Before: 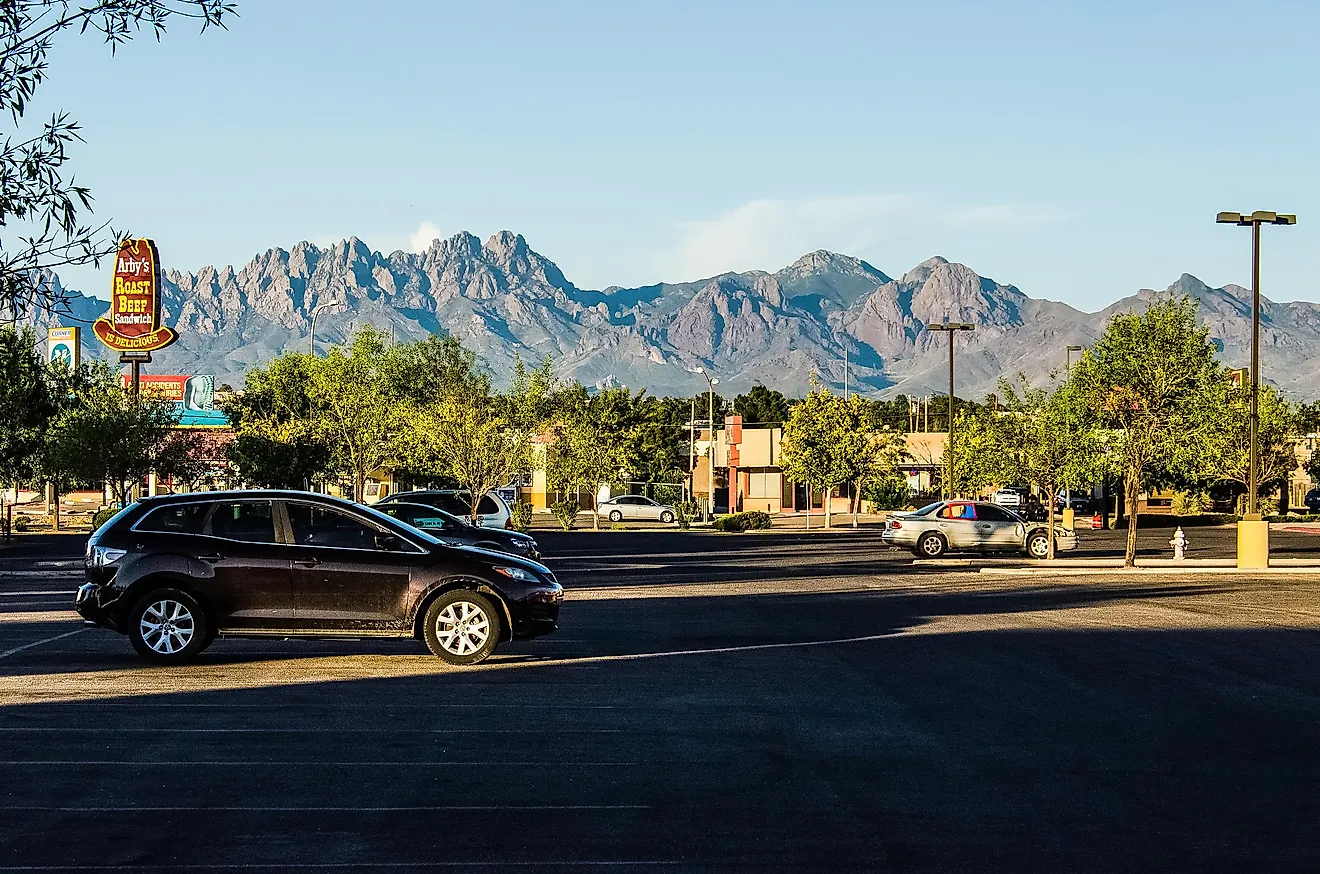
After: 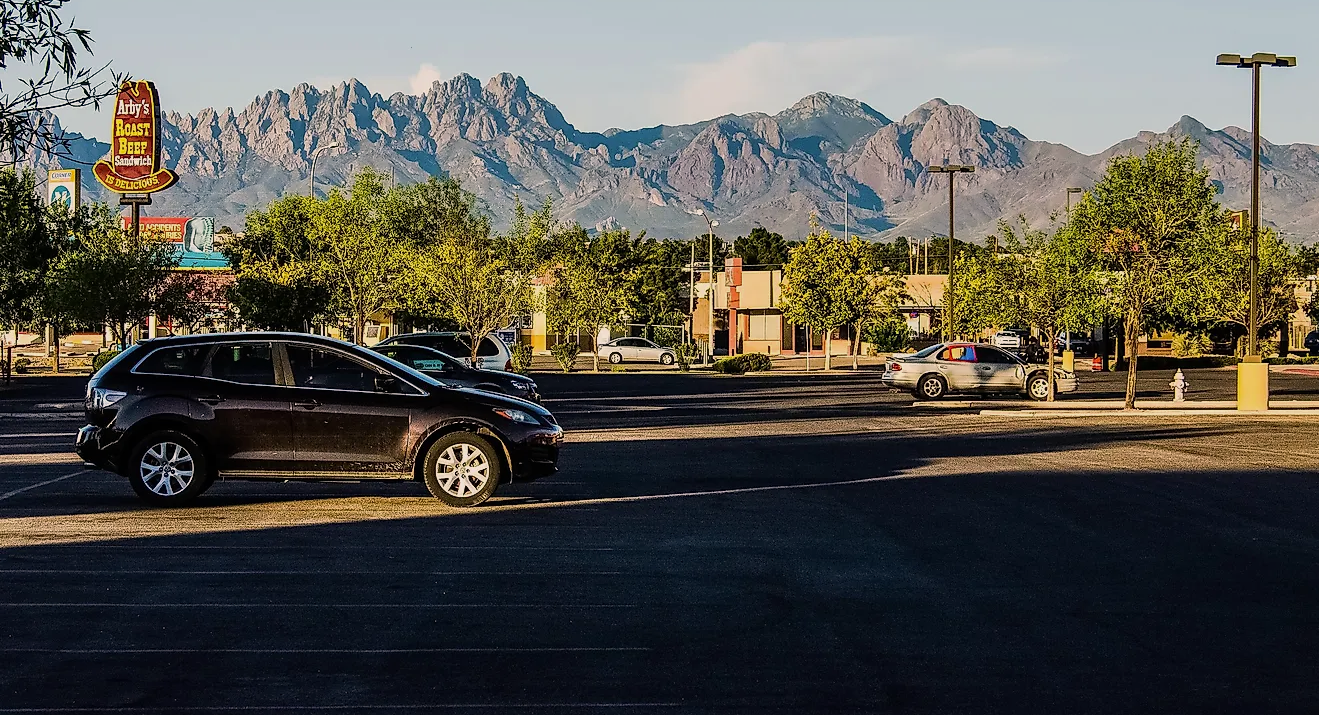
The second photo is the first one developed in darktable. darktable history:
crop and rotate: top 18.19%
color correction: highlights a* 5.8, highlights b* 4.86
exposure: exposure -0.352 EV, compensate highlight preservation false
